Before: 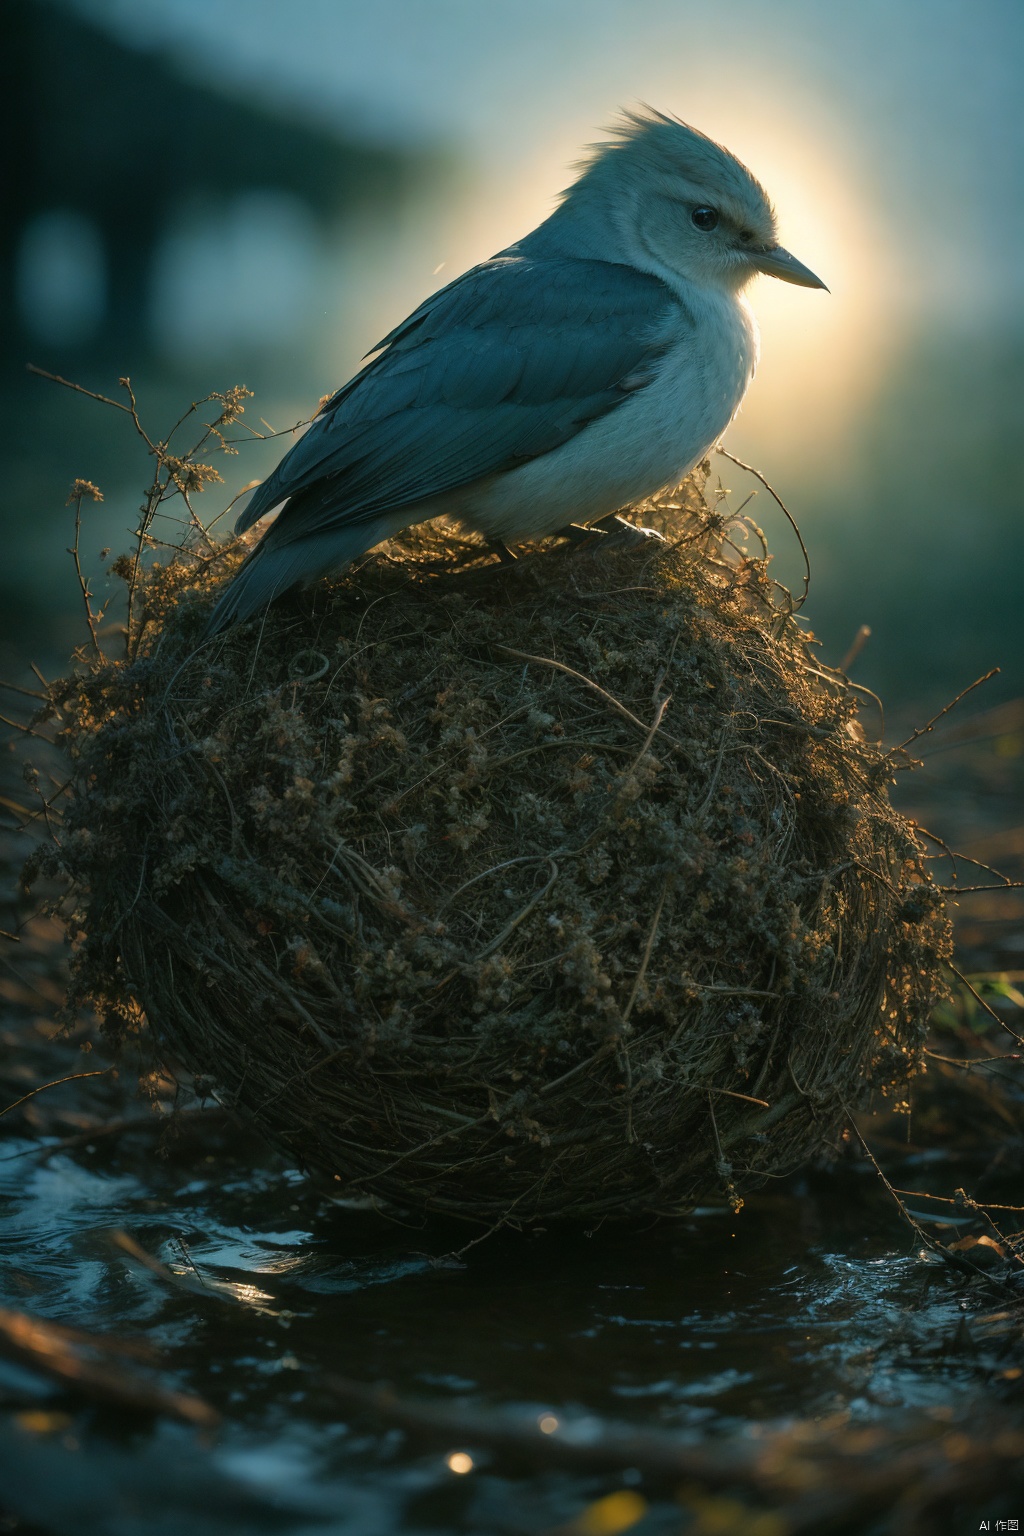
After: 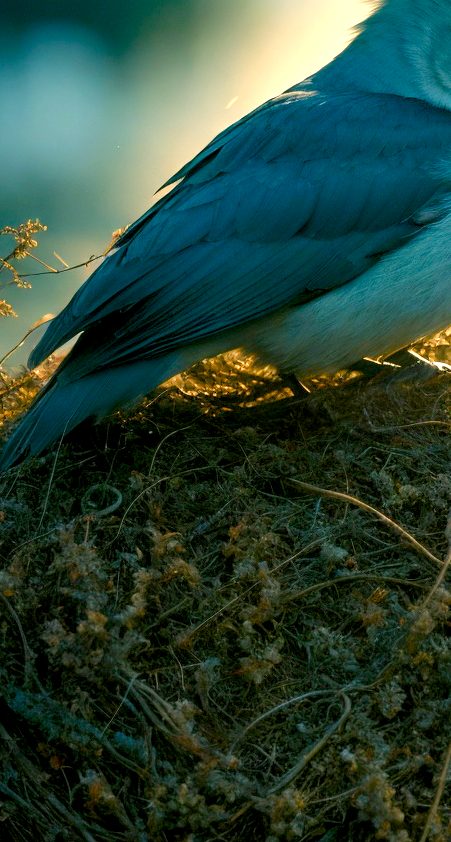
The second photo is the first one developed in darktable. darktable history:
crop: left 20.248%, top 10.86%, right 35.675%, bottom 34.321%
exposure: black level correction 0, exposure 0.7 EV, compensate exposure bias true, compensate highlight preservation false
color balance rgb: shadows lift › chroma 3%, shadows lift › hue 280.8°, power › hue 330°, highlights gain › chroma 3%, highlights gain › hue 75.6°, global offset › luminance -1%, perceptual saturation grading › global saturation 20%, perceptual saturation grading › highlights -25%, perceptual saturation grading › shadows 50%, global vibrance 20%
